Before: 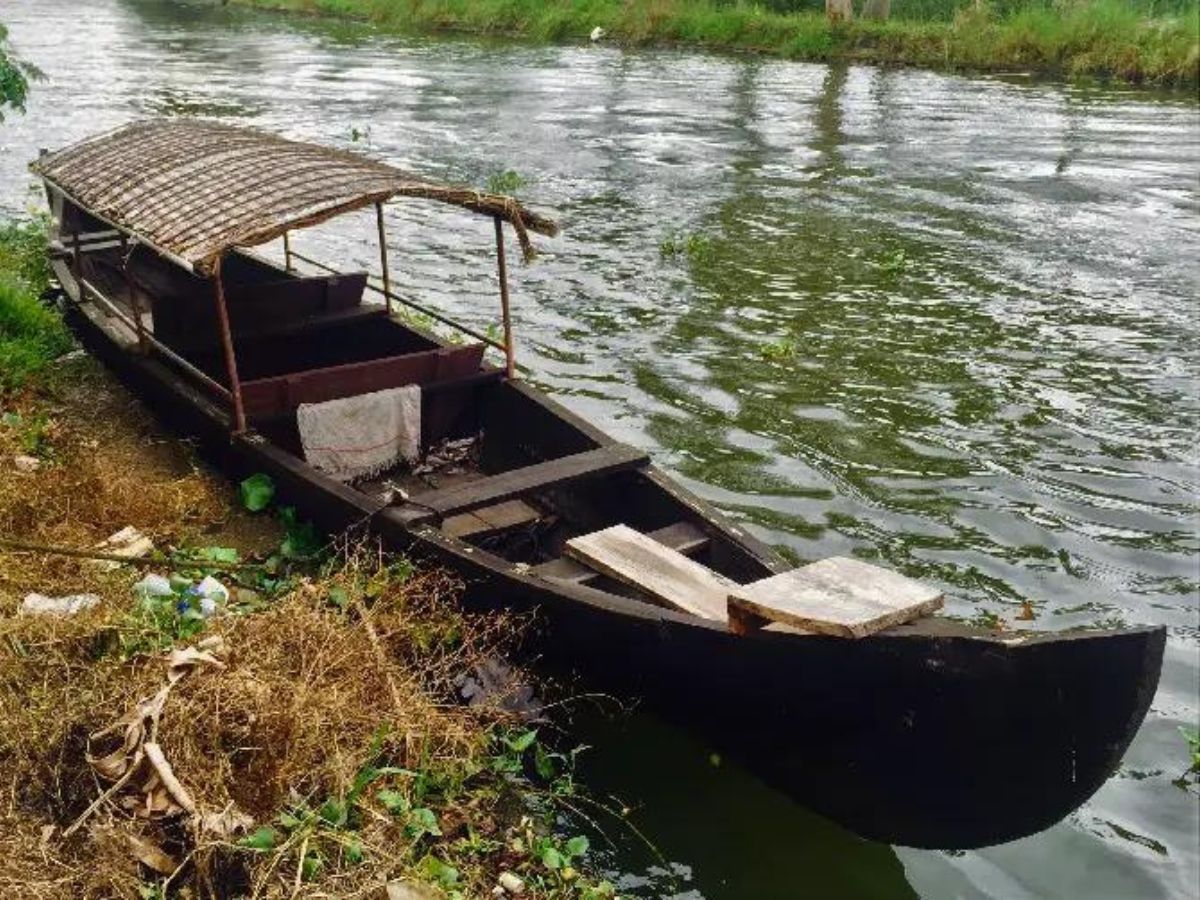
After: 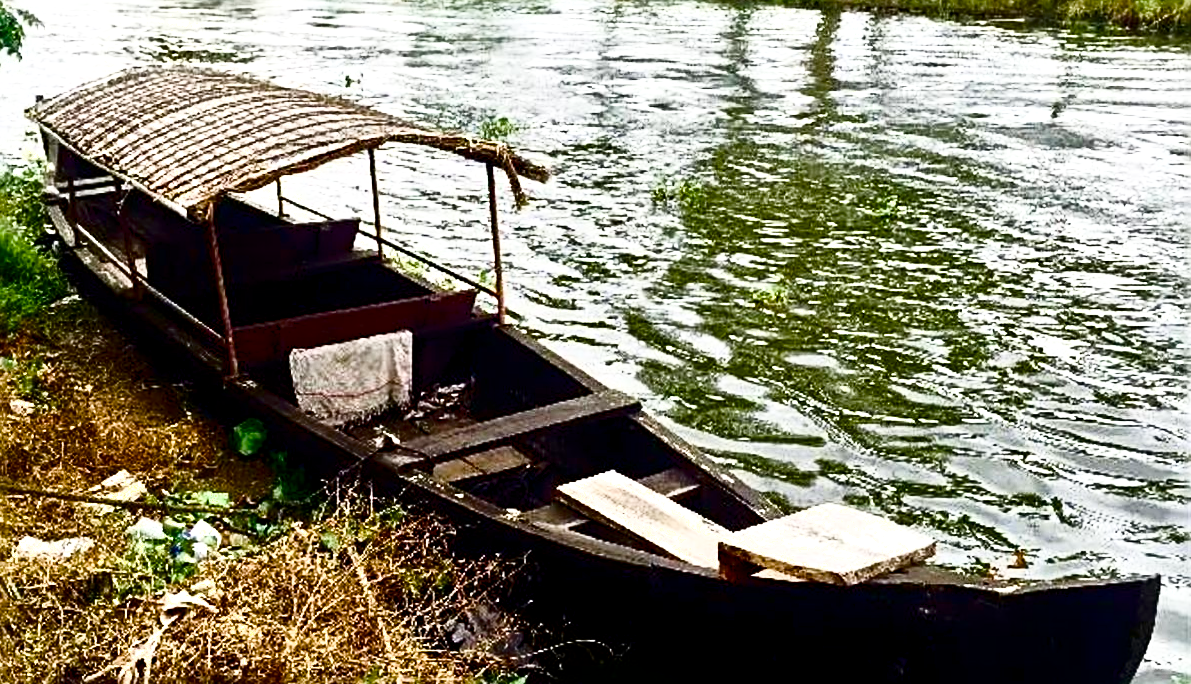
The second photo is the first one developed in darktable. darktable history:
white balance: emerald 1
color balance rgb: perceptual saturation grading › highlights -29.58%, perceptual saturation grading › mid-tones 29.47%, perceptual saturation grading › shadows 59.73%, perceptual brilliance grading › global brilliance -17.79%, perceptual brilliance grading › highlights 28.73%, global vibrance 15.44%
shadows and highlights: shadows -62.32, white point adjustment -5.22, highlights 61.59
sharpen: radius 2.584, amount 0.688
crop: top 5.667%, bottom 17.637%
rotate and perspective: rotation 0.192°, lens shift (horizontal) -0.015, crop left 0.005, crop right 0.996, crop top 0.006, crop bottom 0.99
contrast brightness saturation: contrast 0.14
exposure: black level correction 0.003, exposure 0.383 EV, compensate highlight preservation false
